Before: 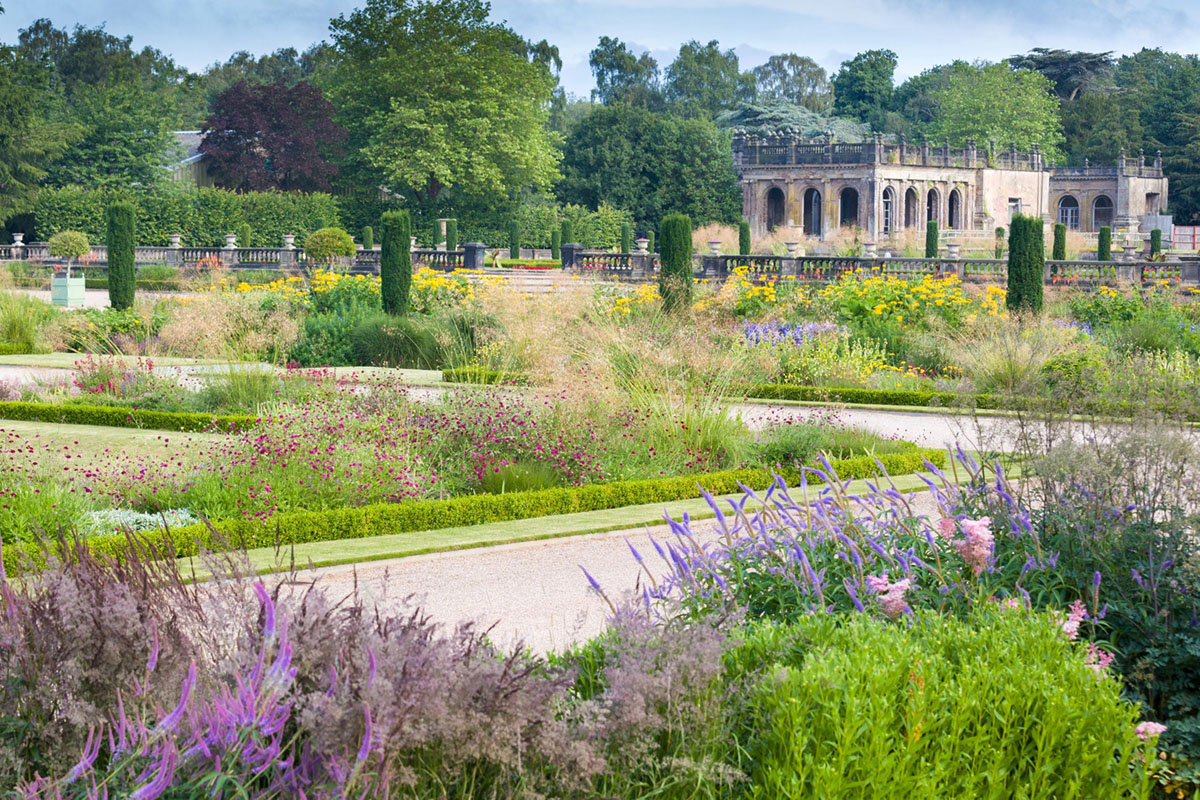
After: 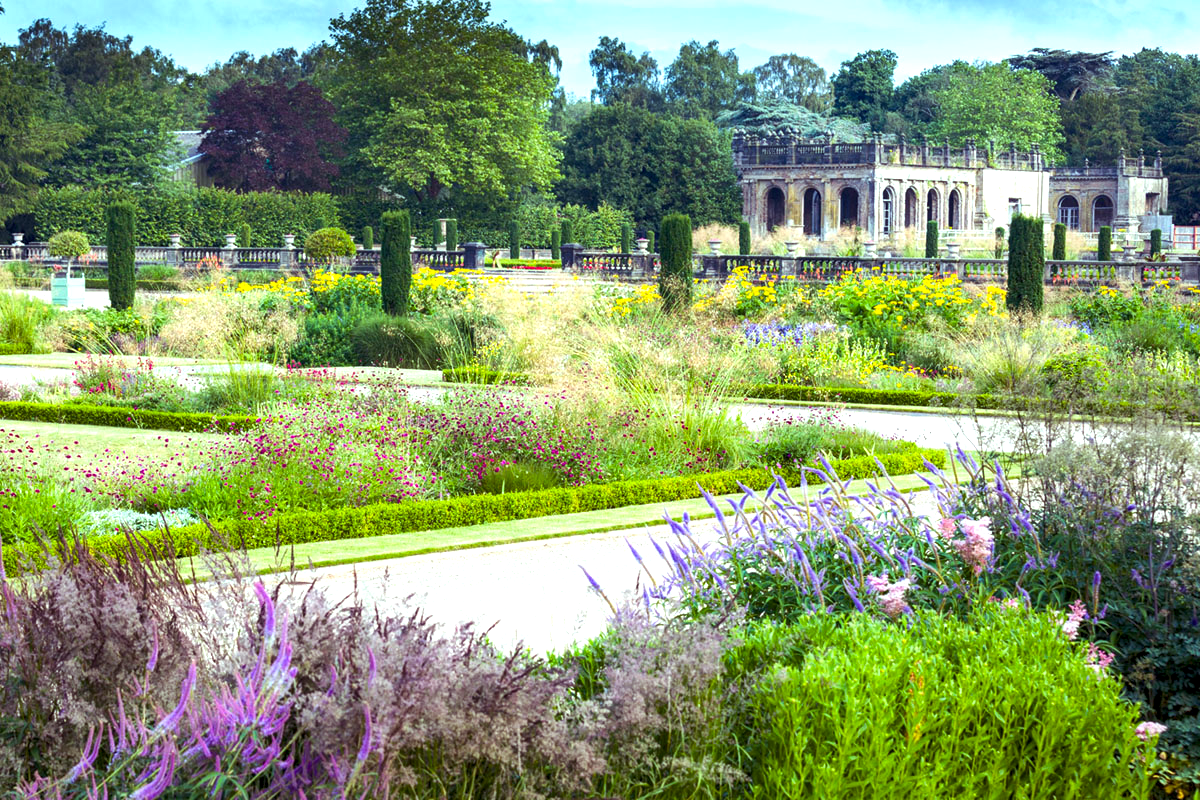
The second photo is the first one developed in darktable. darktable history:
color balance rgb: shadows lift › luminance 0.49%, shadows lift › chroma 6.83%, shadows lift › hue 300.29°, power › hue 208.98°, highlights gain › luminance 20.24%, highlights gain › chroma 2.73%, highlights gain › hue 173.85°, perceptual saturation grading › global saturation 18.05%
local contrast: highlights 83%, shadows 81%
tone equalizer: -8 EV -0.001 EV, -7 EV 0.001 EV, -6 EV -0.002 EV, -5 EV -0.003 EV, -4 EV -0.062 EV, -3 EV -0.222 EV, -2 EV -0.267 EV, -1 EV 0.105 EV, +0 EV 0.303 EV
